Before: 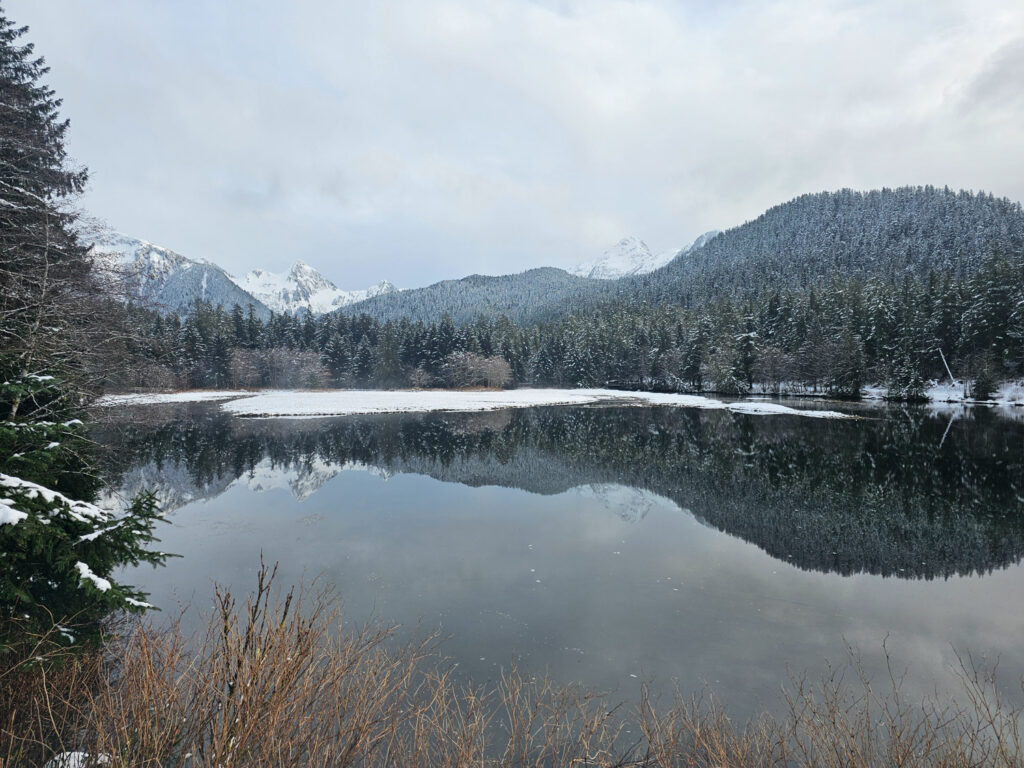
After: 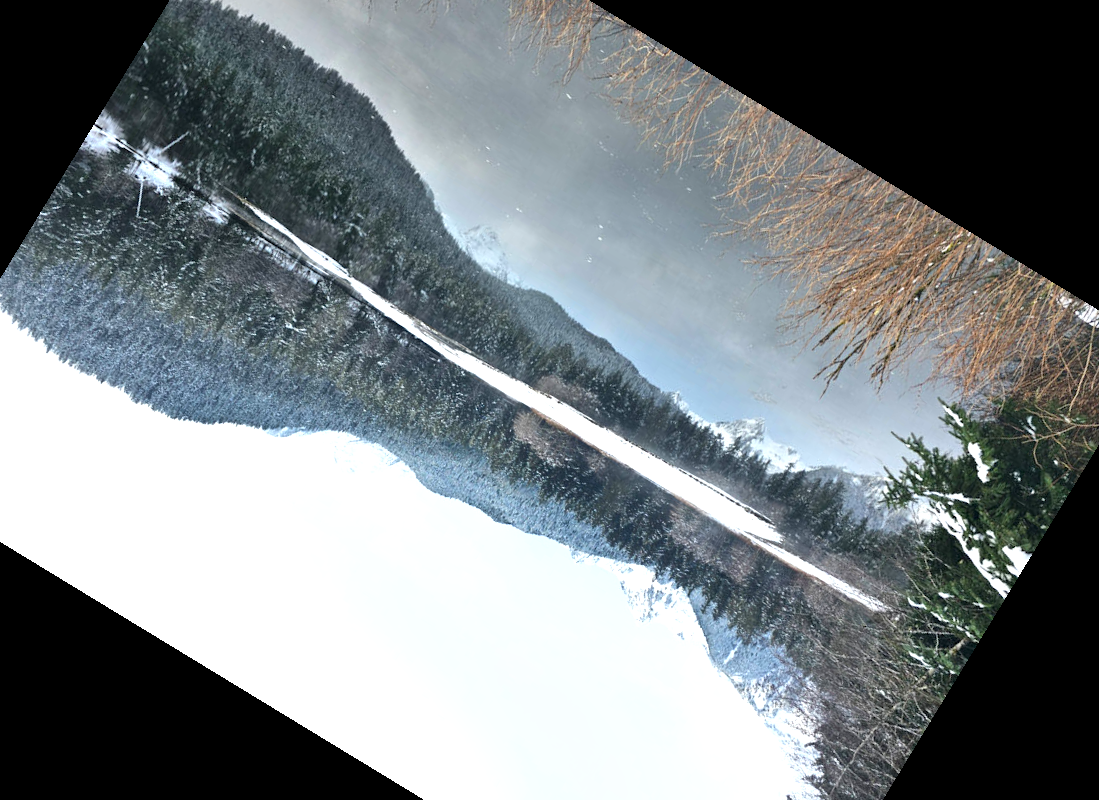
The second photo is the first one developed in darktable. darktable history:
exposure: exposure 0.999 EV, compensate highlight preservation false
crop and rotate: angle 148.68°, left 9.111%, top 15.603%, right 4.588%, bottom 17.041%
shadows and highlights: shadows 43.71, white point adjustment -1.46, soften with gaussian
